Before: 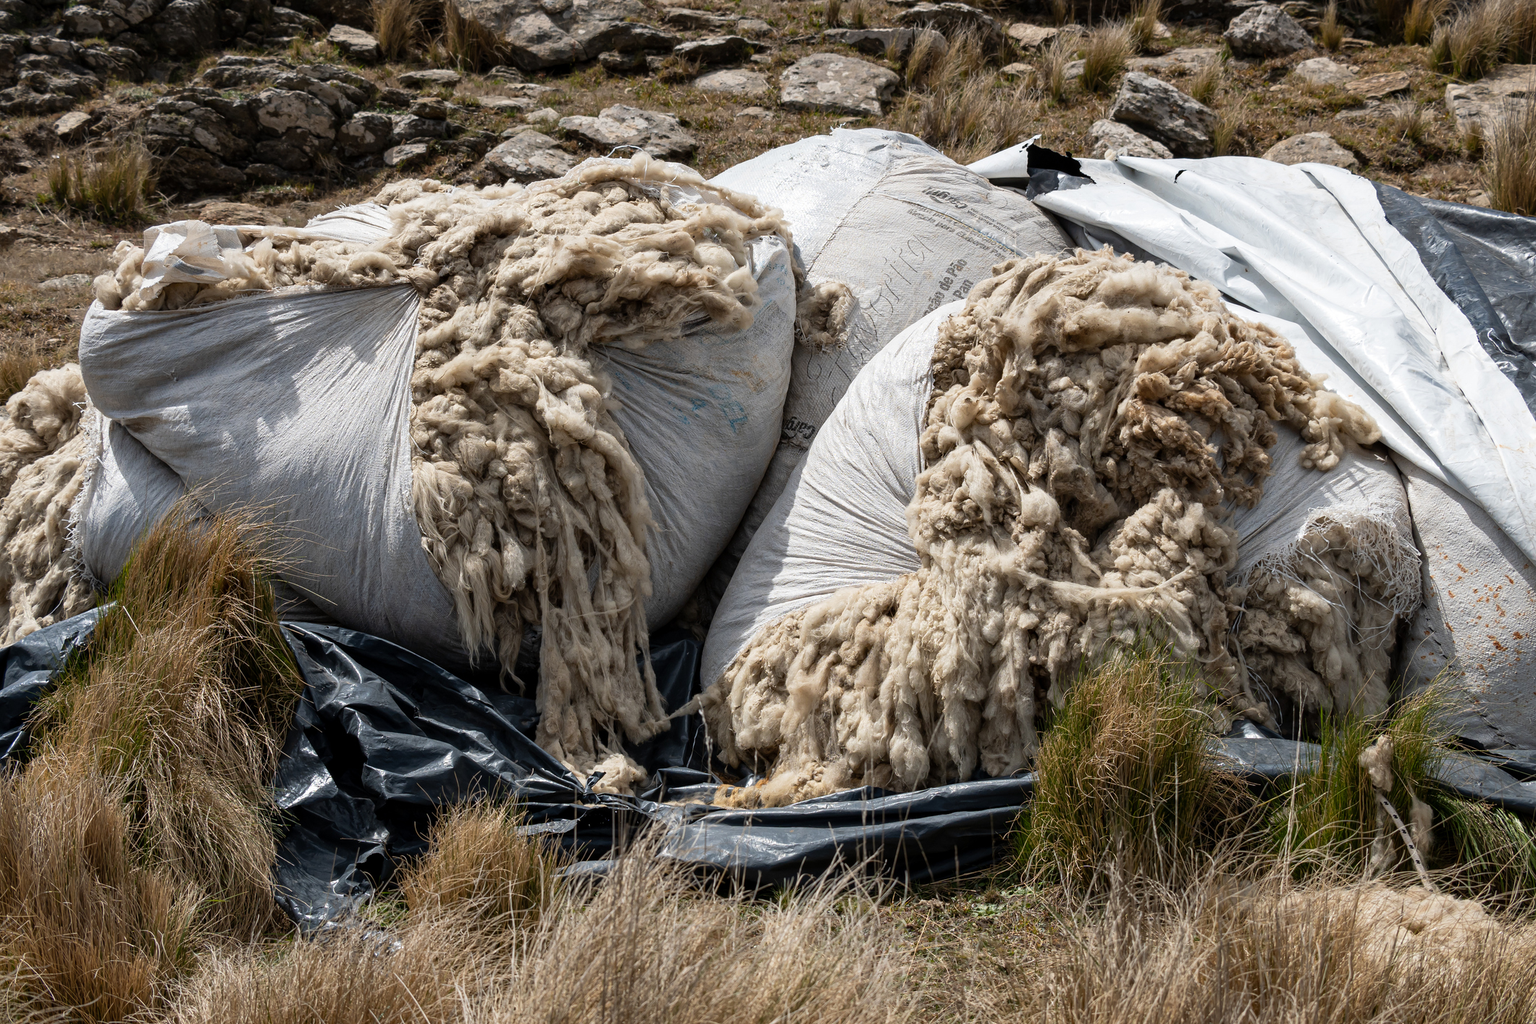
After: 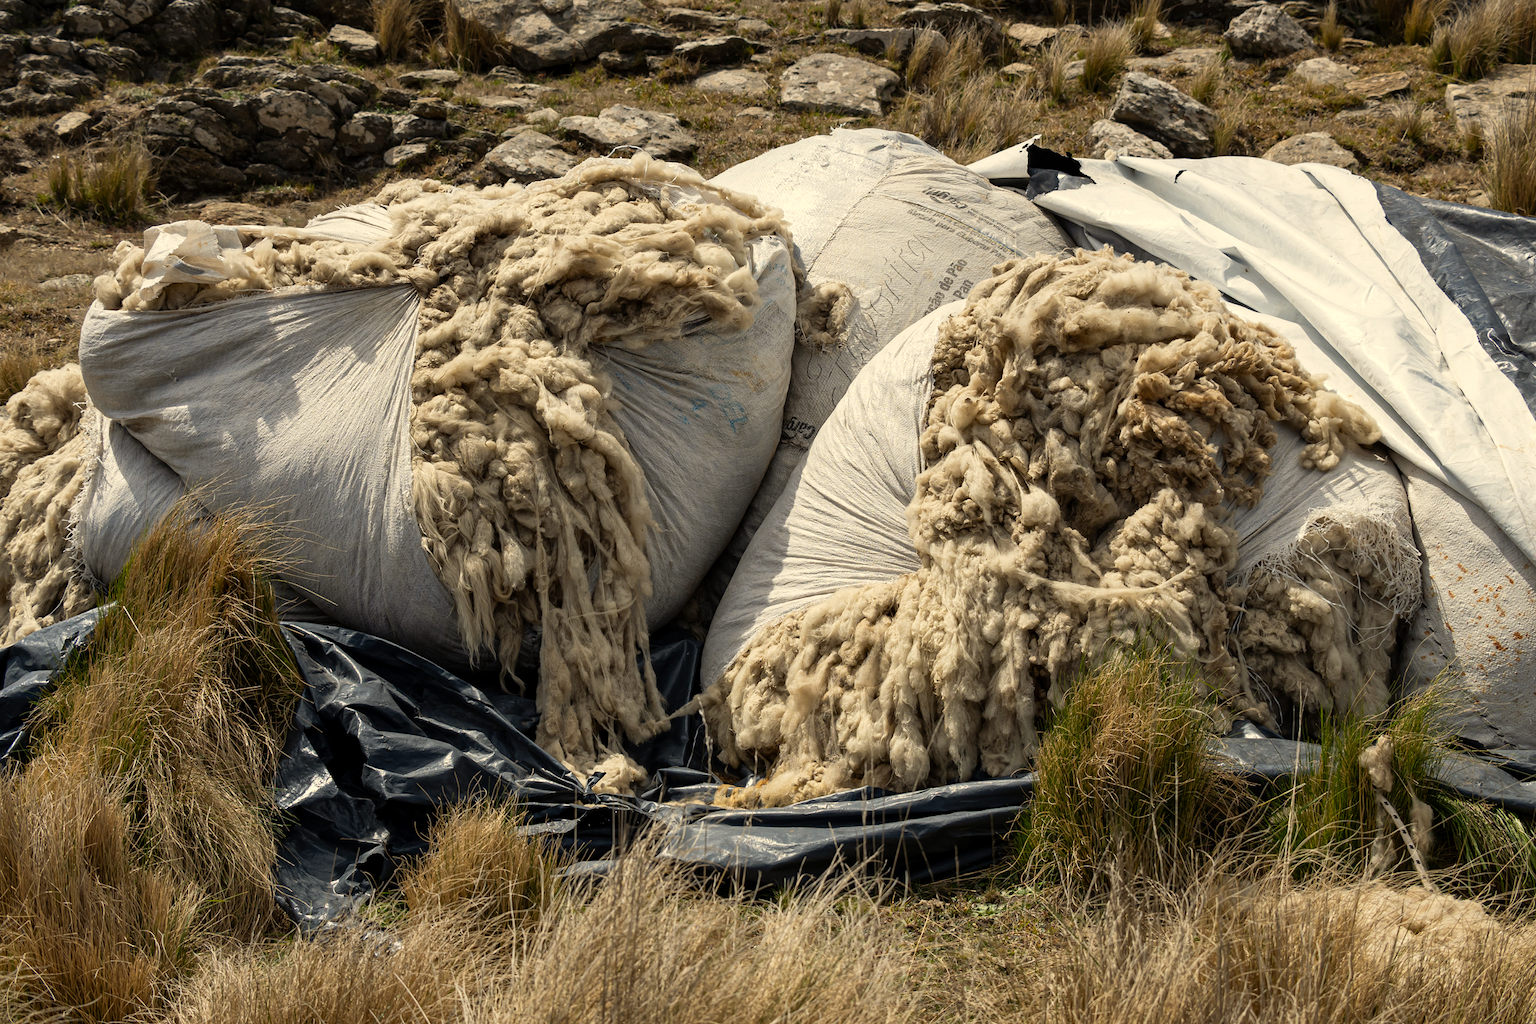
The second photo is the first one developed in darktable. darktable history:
color correction: highlights a* 1.34, highlights b* 17.33
